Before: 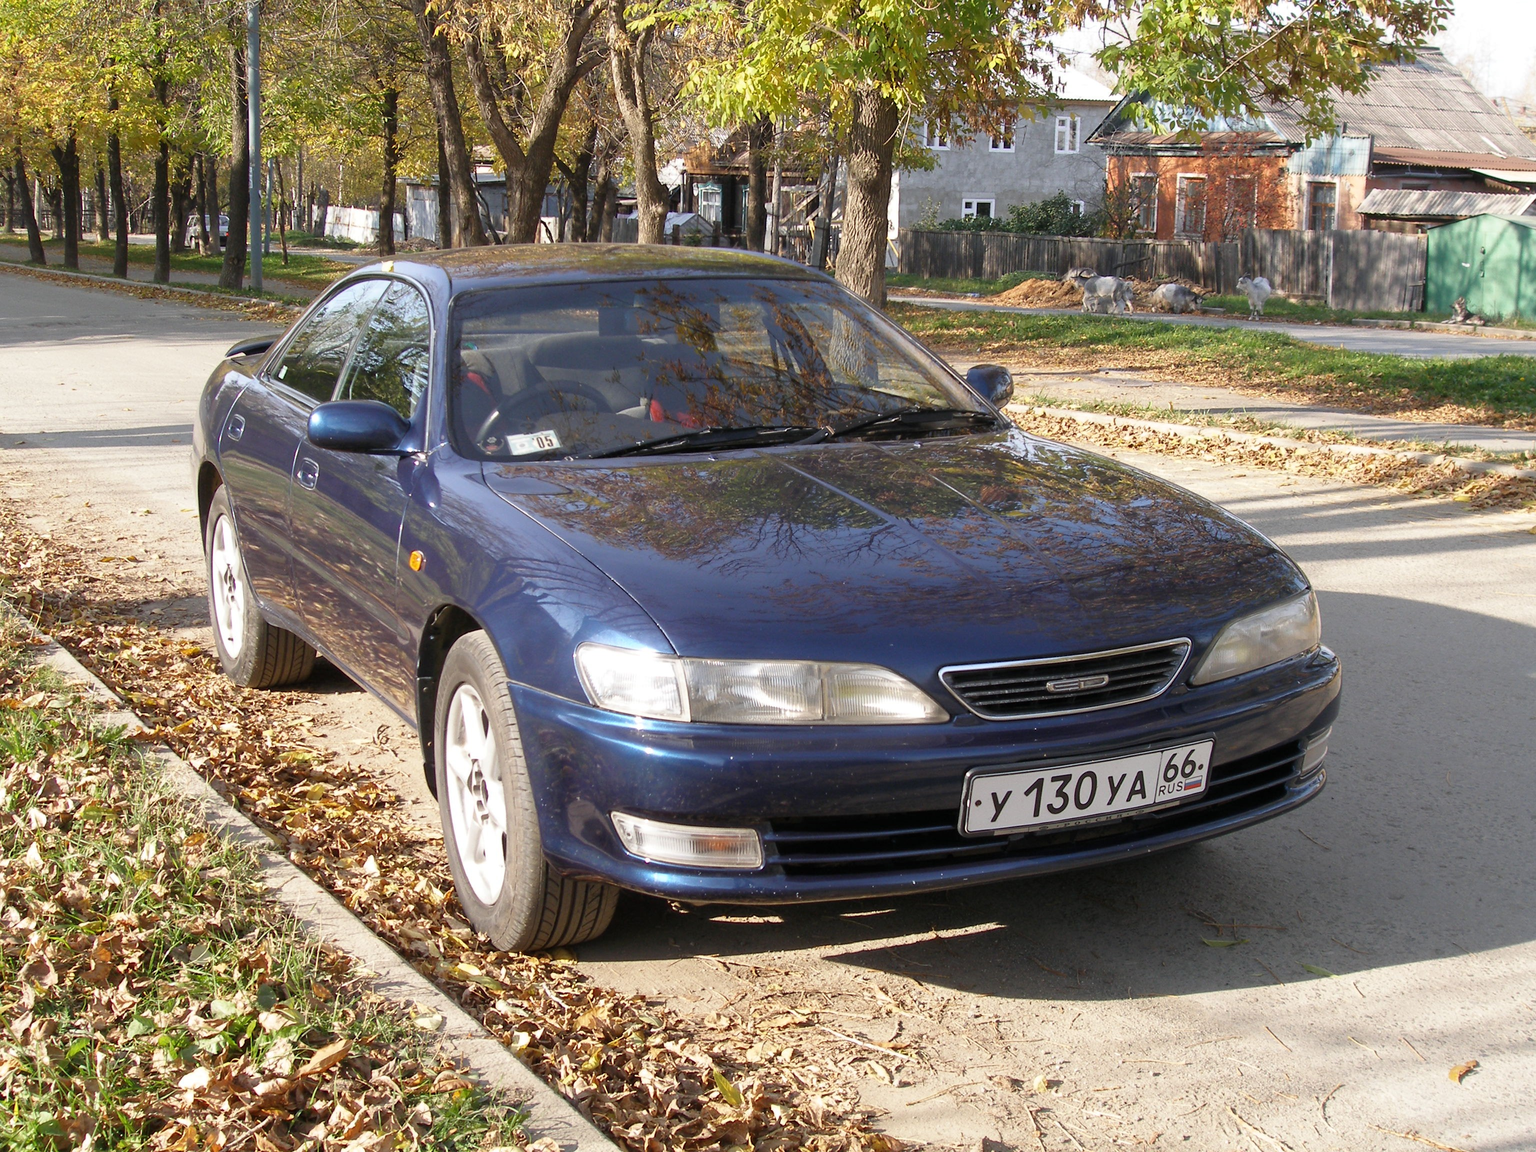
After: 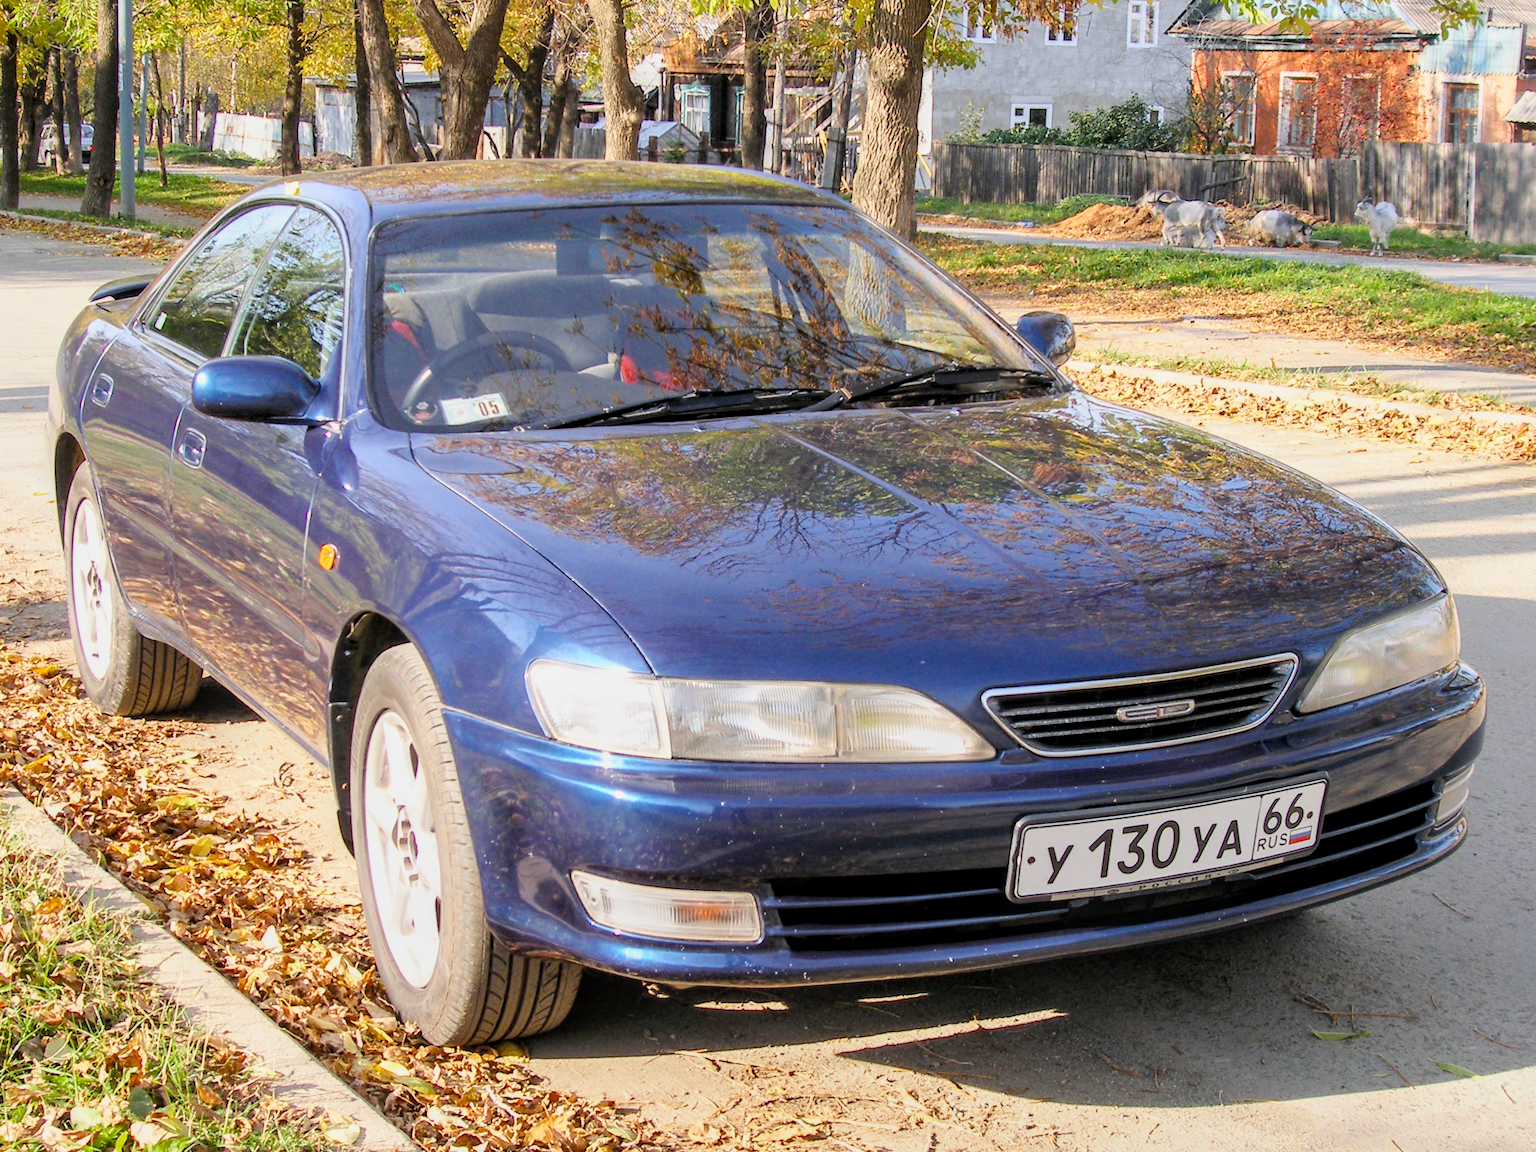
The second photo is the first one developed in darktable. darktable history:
exposure: black level correction 0, exposure 1.1 EV, compensate exposure bias true, compensate highlight preservation false
color balance rgb: linear chroma grading › shadows -8%, linear chroma grading › global chroma 10%, perceptual saturation grading › global saturation 2%, perceptual saturation grading › highlights -2%, perceptual saturation grading › mid-tones 4%, perceptual saturation grading › shadows 8%, perceptual brilliance grading › global brilliance 2%, perceptual brilliance grading › highlights -4%, global vibrance 16%, saturation formula JzAzBz (2021)
local contrast: on, module defaults
crop and rotate: left 10.071%, top 10.071%, right 10.02%, bottom 10.02%
filmic rgb: black relative exposure -7.15 EV, white relative exposure 5.36 EV, hardness 3.02, color science v6 (2022)
